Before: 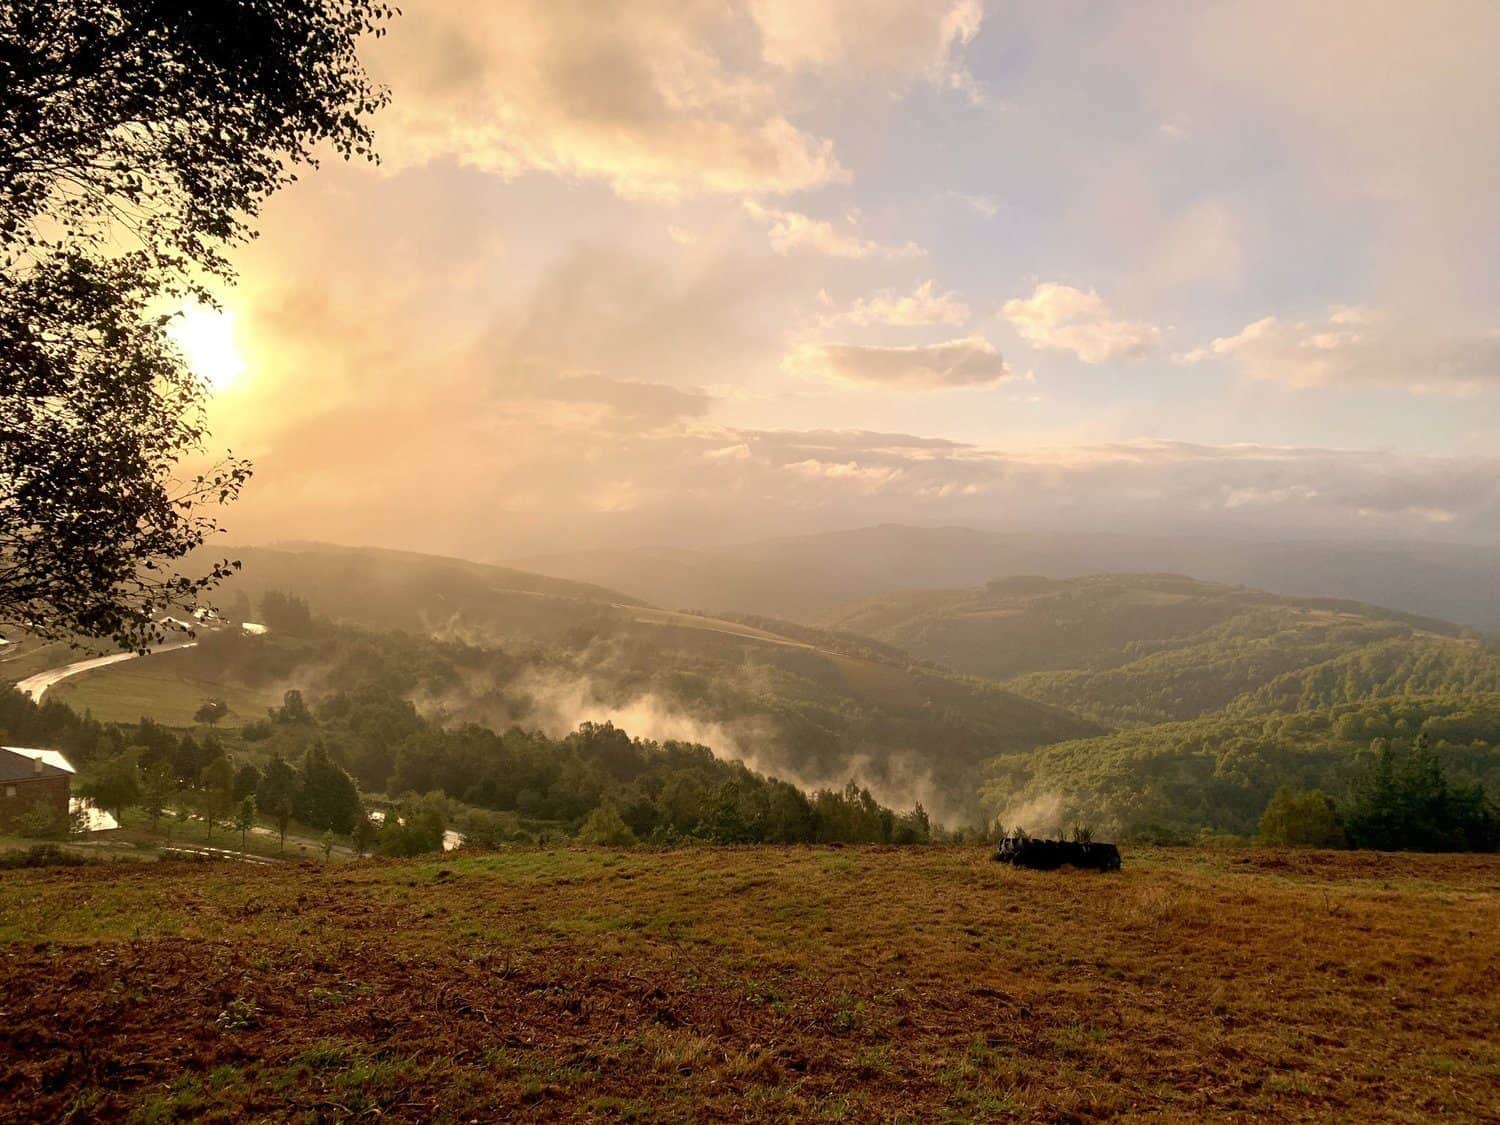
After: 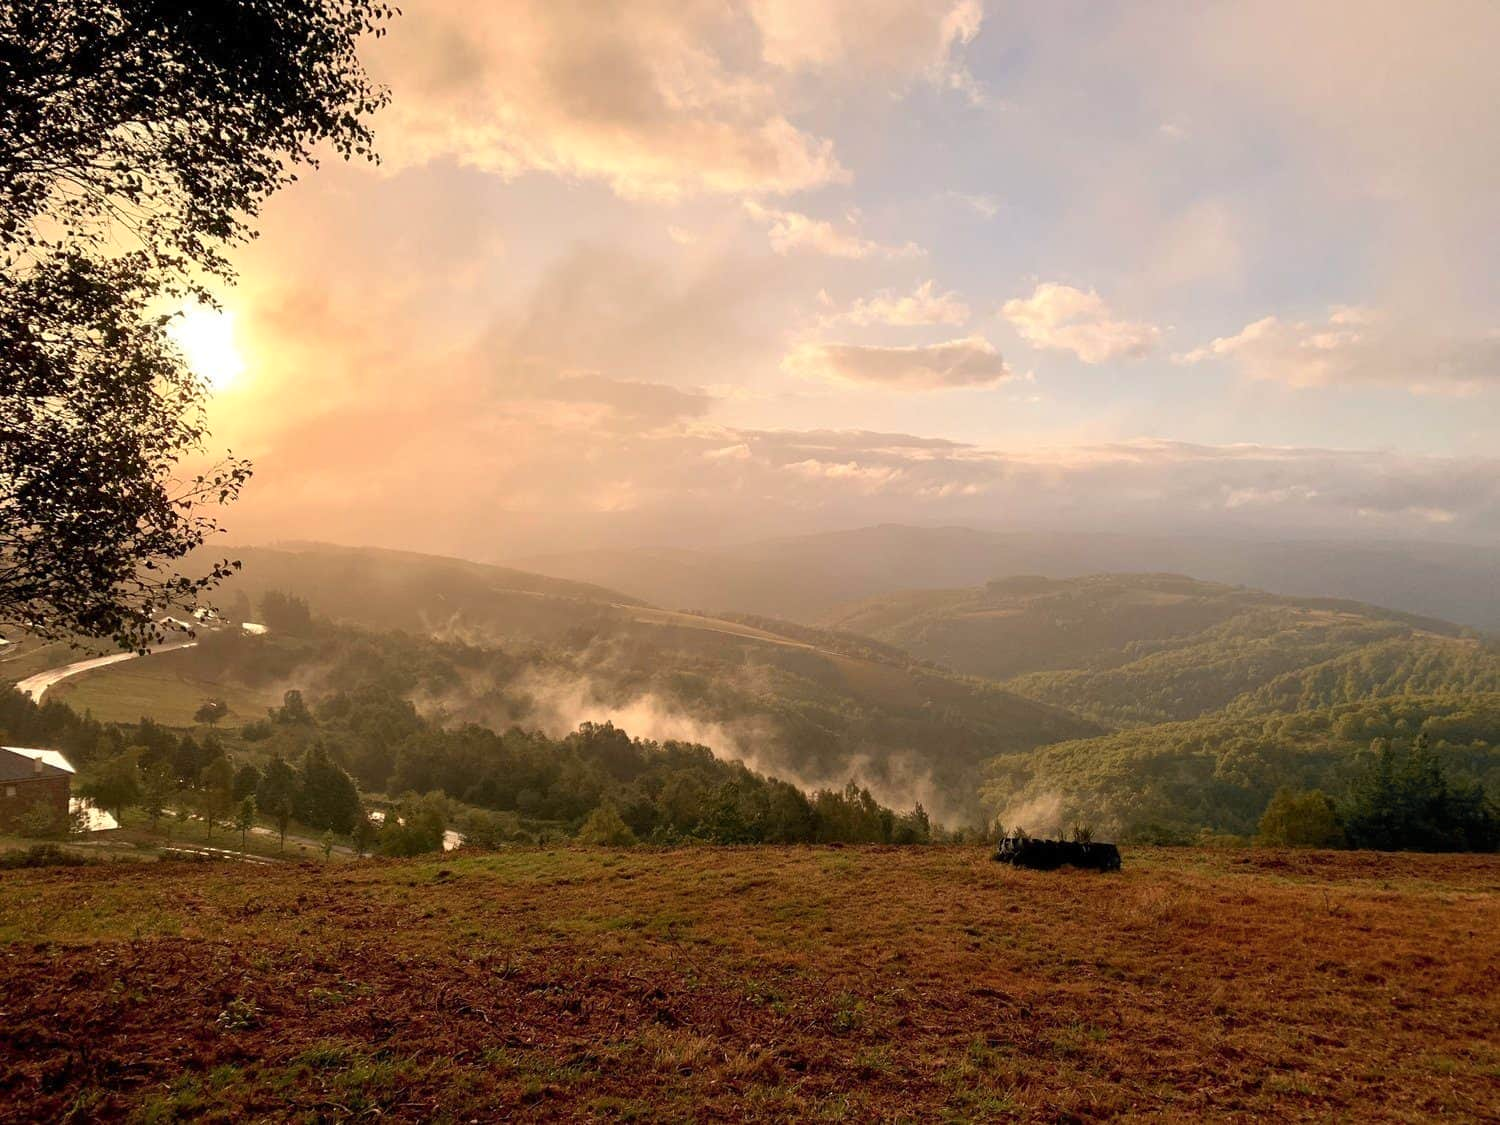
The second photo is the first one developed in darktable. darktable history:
color zones: curves: ch1 [(0.29, 0.492) (0.373, 0.185) (0.509, 0.481)]; ch2 [(0.25, 0.462) (0.749, 0.457)]
